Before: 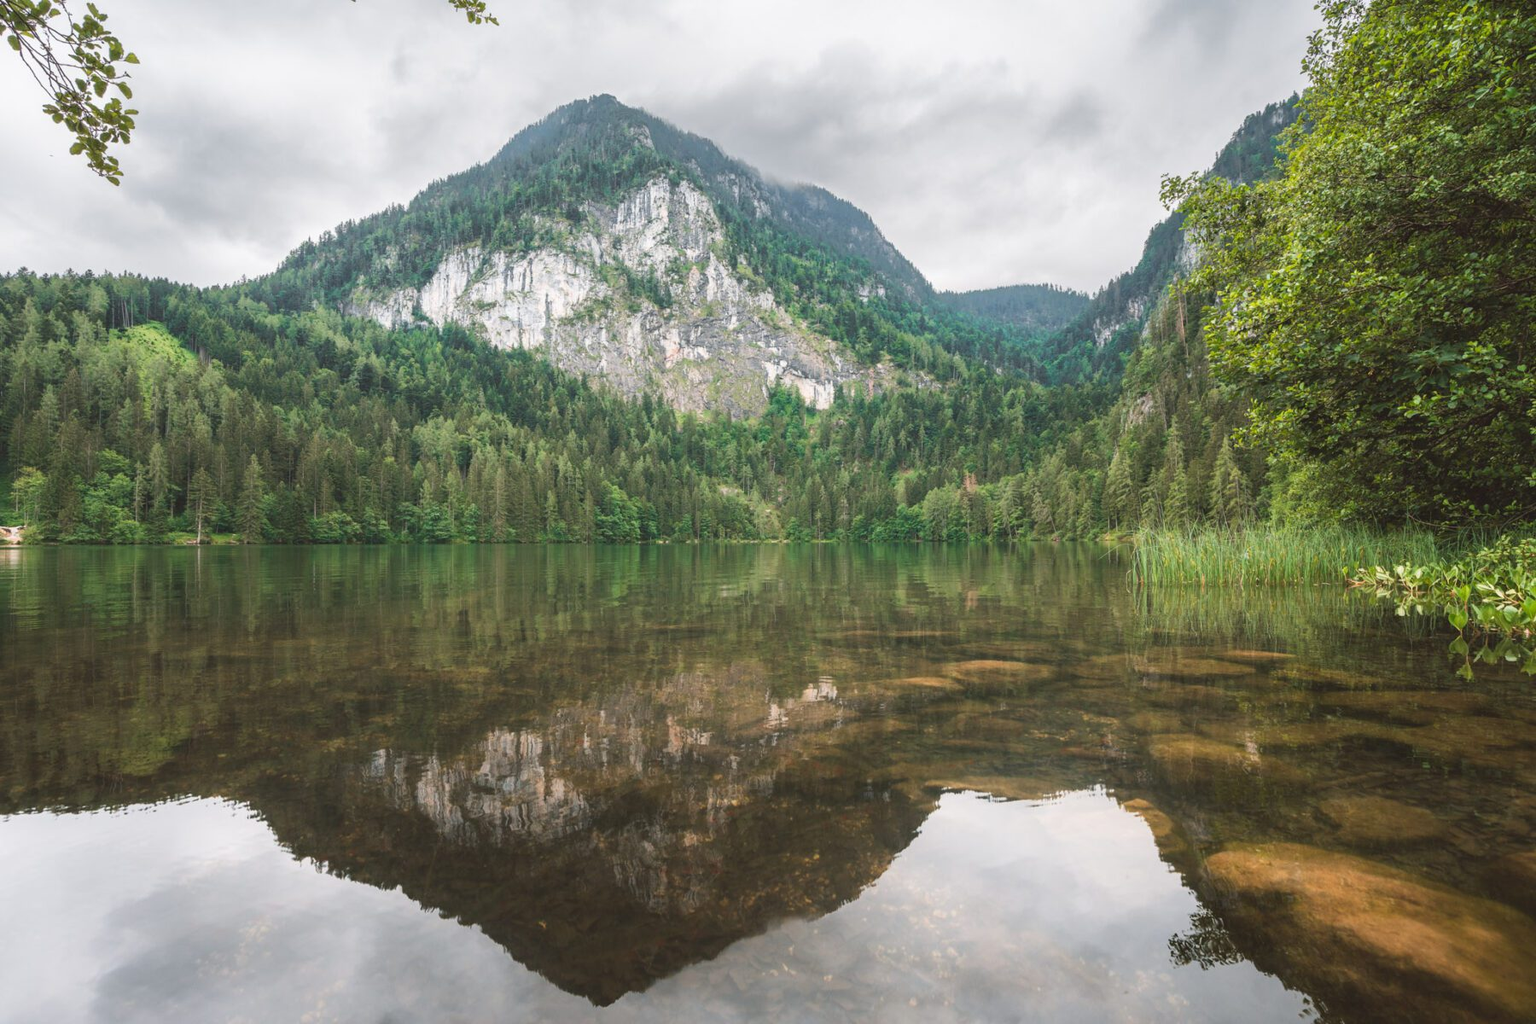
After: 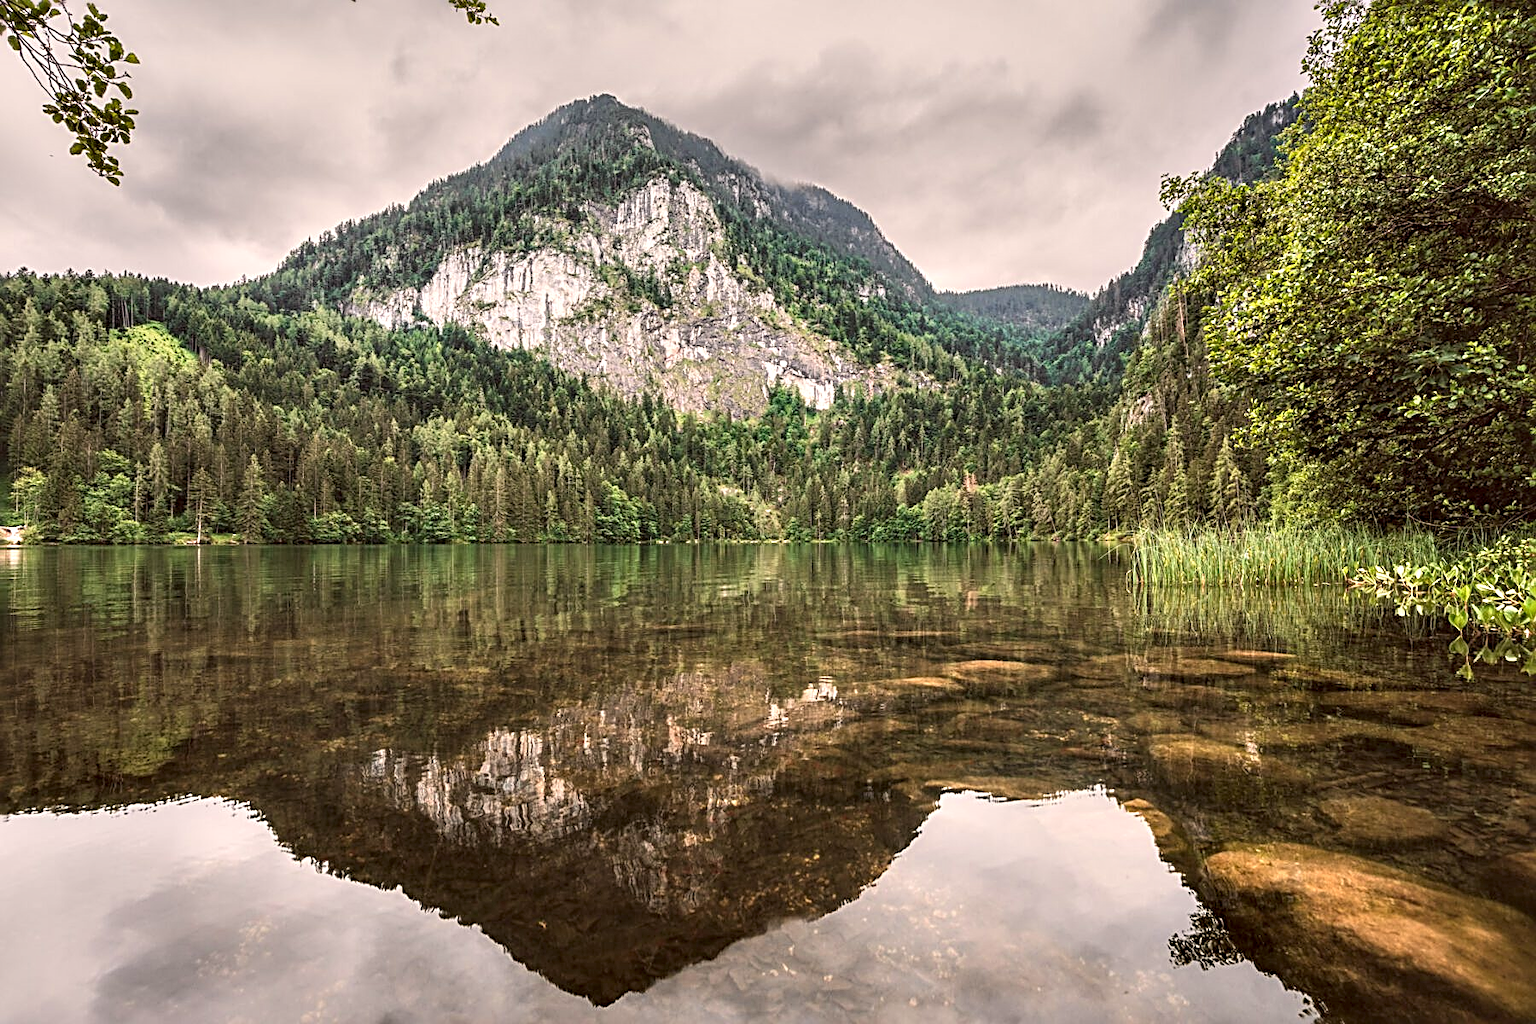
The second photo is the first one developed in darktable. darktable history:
color correction: highlights a* 6.56, highlights b* 8.22, shadows a* 5.71, shadows b* 7, saturation 0.91
local contrast: on, module defaults
contrast equalizer: octaves 7, y [[0.6 ×6], [0.55 ×6], [0 ×6], [0 ×6], [0 ×6]]
sharpen: radius 3.027, amount 0.762
tone equalizer: -8 EV -0.002 EV, -7 EV 0.004 EV, -6 EV -0.045 EV, -5 EV 0.019 EV, -4 EV -0.021 EV, -3 EV 0.029 EV, -2 EV -0.064 EV, -1 EV -0.304 EV, +0 EV -0.559 EV, edges refinement/feathering 500, mask exposure compensation -1.57 EV, preserve details no
